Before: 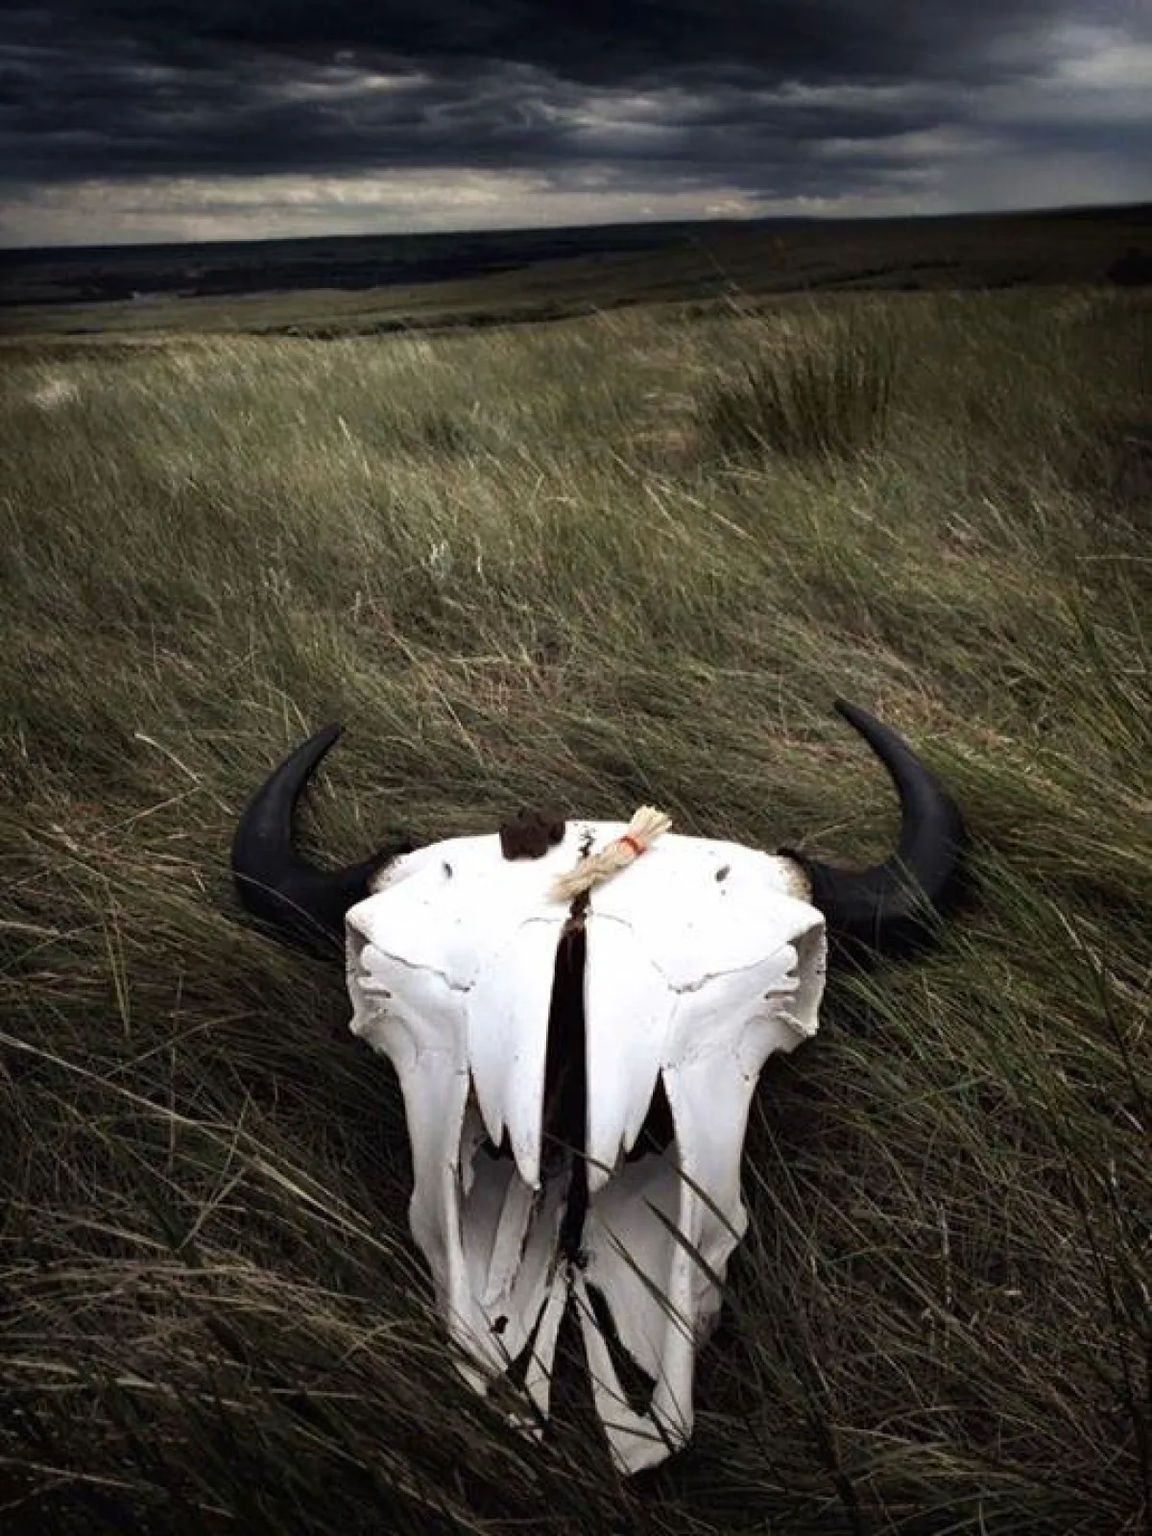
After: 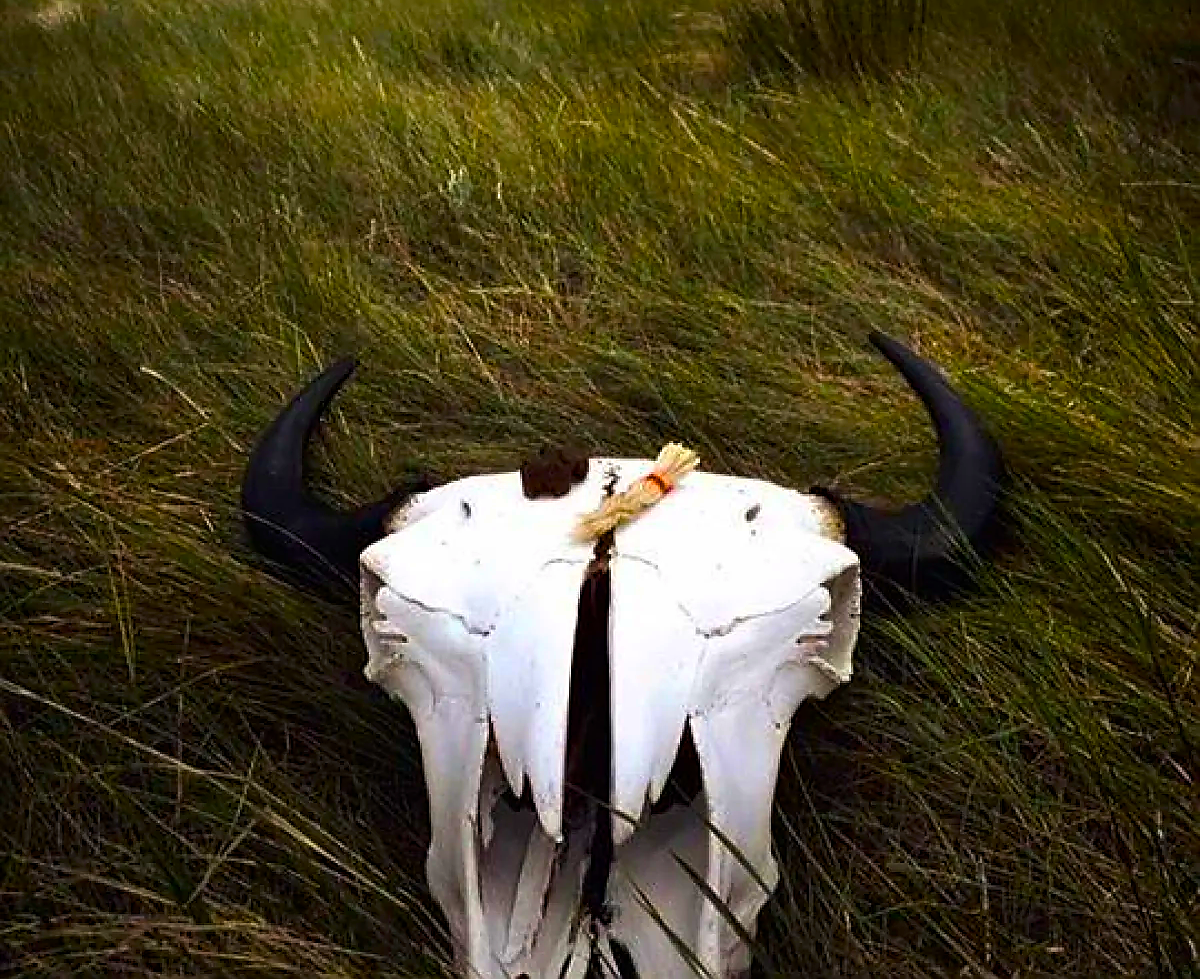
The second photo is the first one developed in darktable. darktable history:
color balance rgb: global offset › hue 170.64°, linear chroma grading › highlights 99.654%, linear chroma grading › global chroma 23.917%, perceptual saturation grading › global saturation 27.595%, perceptual saturation grading › highlights -25.434%, perceptual saturation grading › shadows 24.43%
sharpen: radius 1.362, amount 1.259, threshold 0.704
crop and rotate: top 24.818%, bottom 13.938%
contrast brightness saturation: brightness -0.086
